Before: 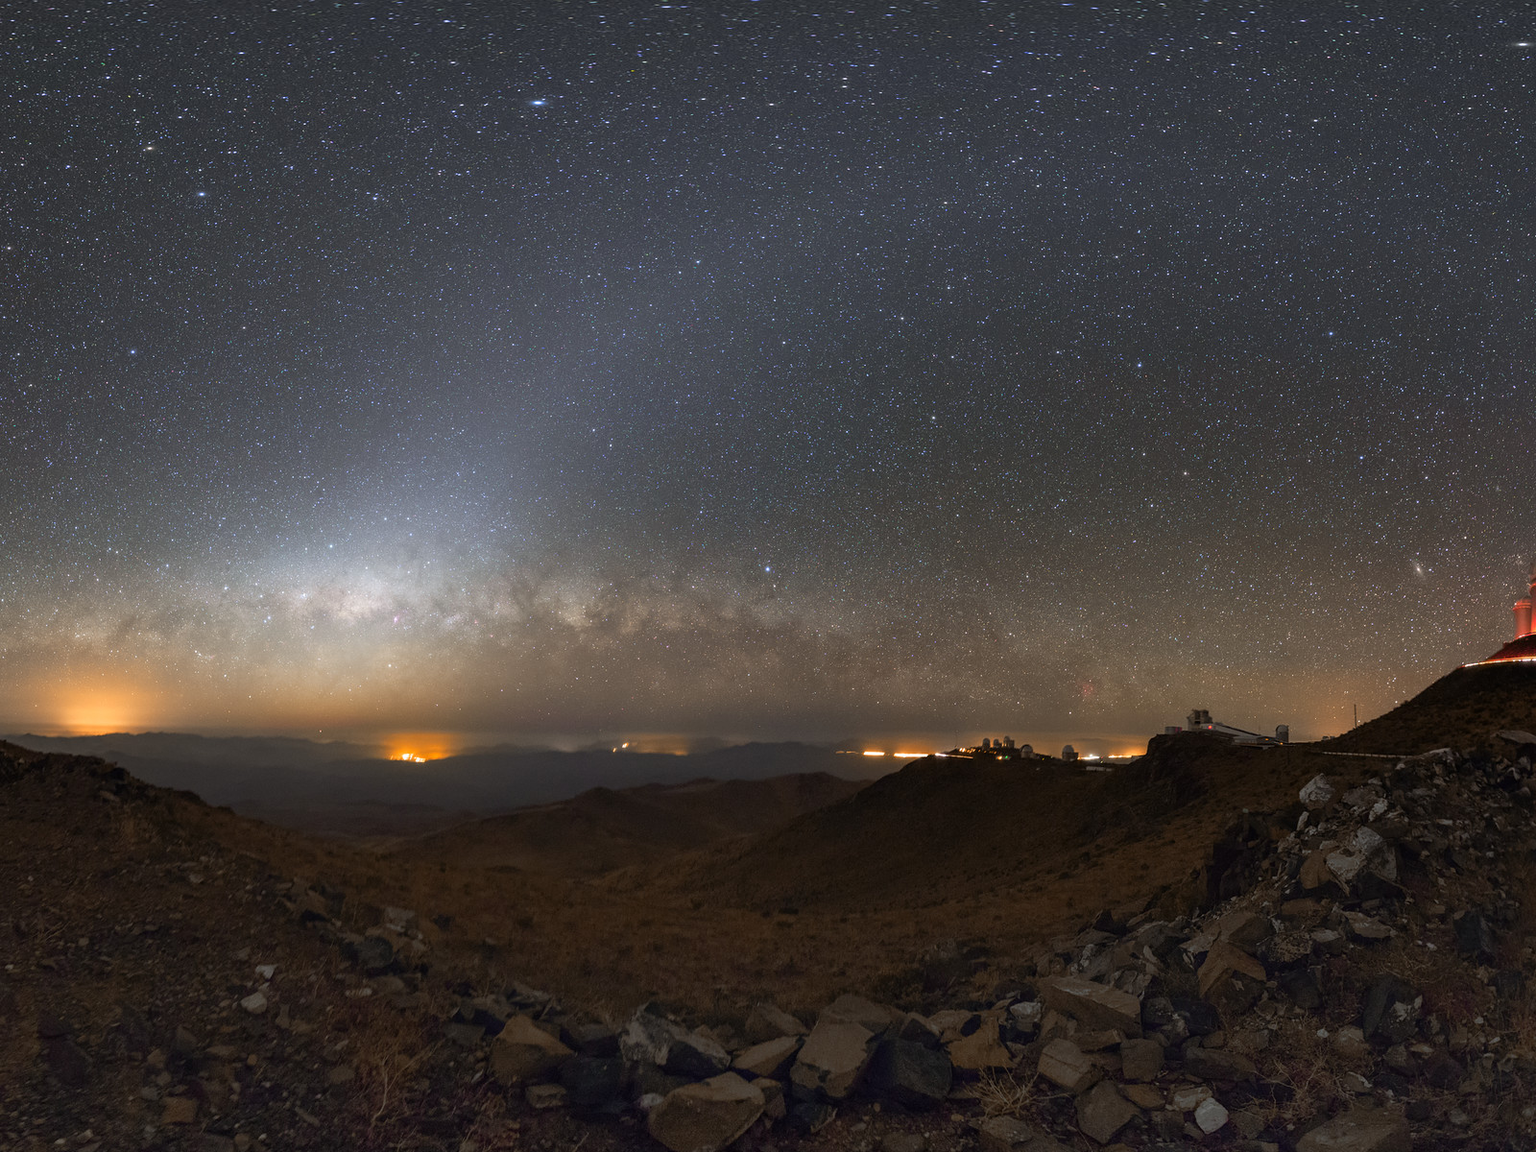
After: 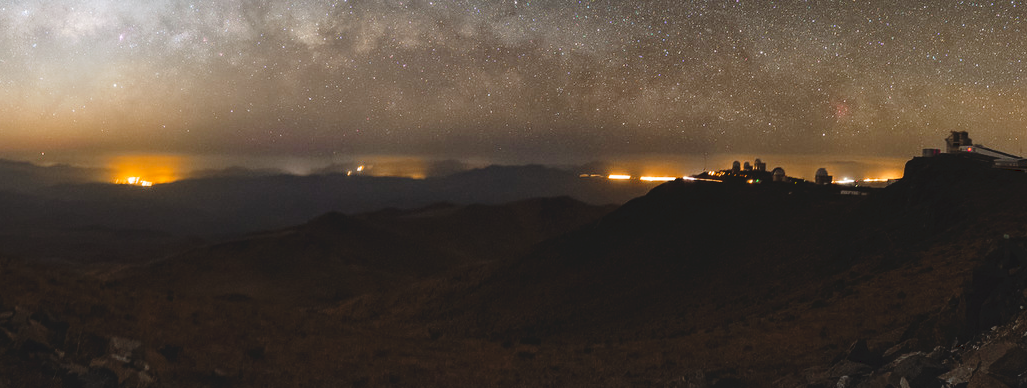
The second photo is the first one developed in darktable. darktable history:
tone curve: curves: ch0 [(0, 0) (0.003, 0.074) (0.011, 0.079) (0.025, 0.083) (0.044, 0.095) (0.069, 0.097) (0.1, 0.11) (0.136, 0.131) (0.177, 0.159) (0.224, 0.209) (0.277, 0.279) (0.335, 0.367) (0.399, 0.455) (0.468, 0.538) (0.543, 0.621) (0.623, 0.699) (0.709, 0.782) (0.801, 0.848) (0.898, 0.924) (1, 1)], preserve colors none
crop: left 18.193%, top 50.713%, right 17.608%, bottom 16.893%
